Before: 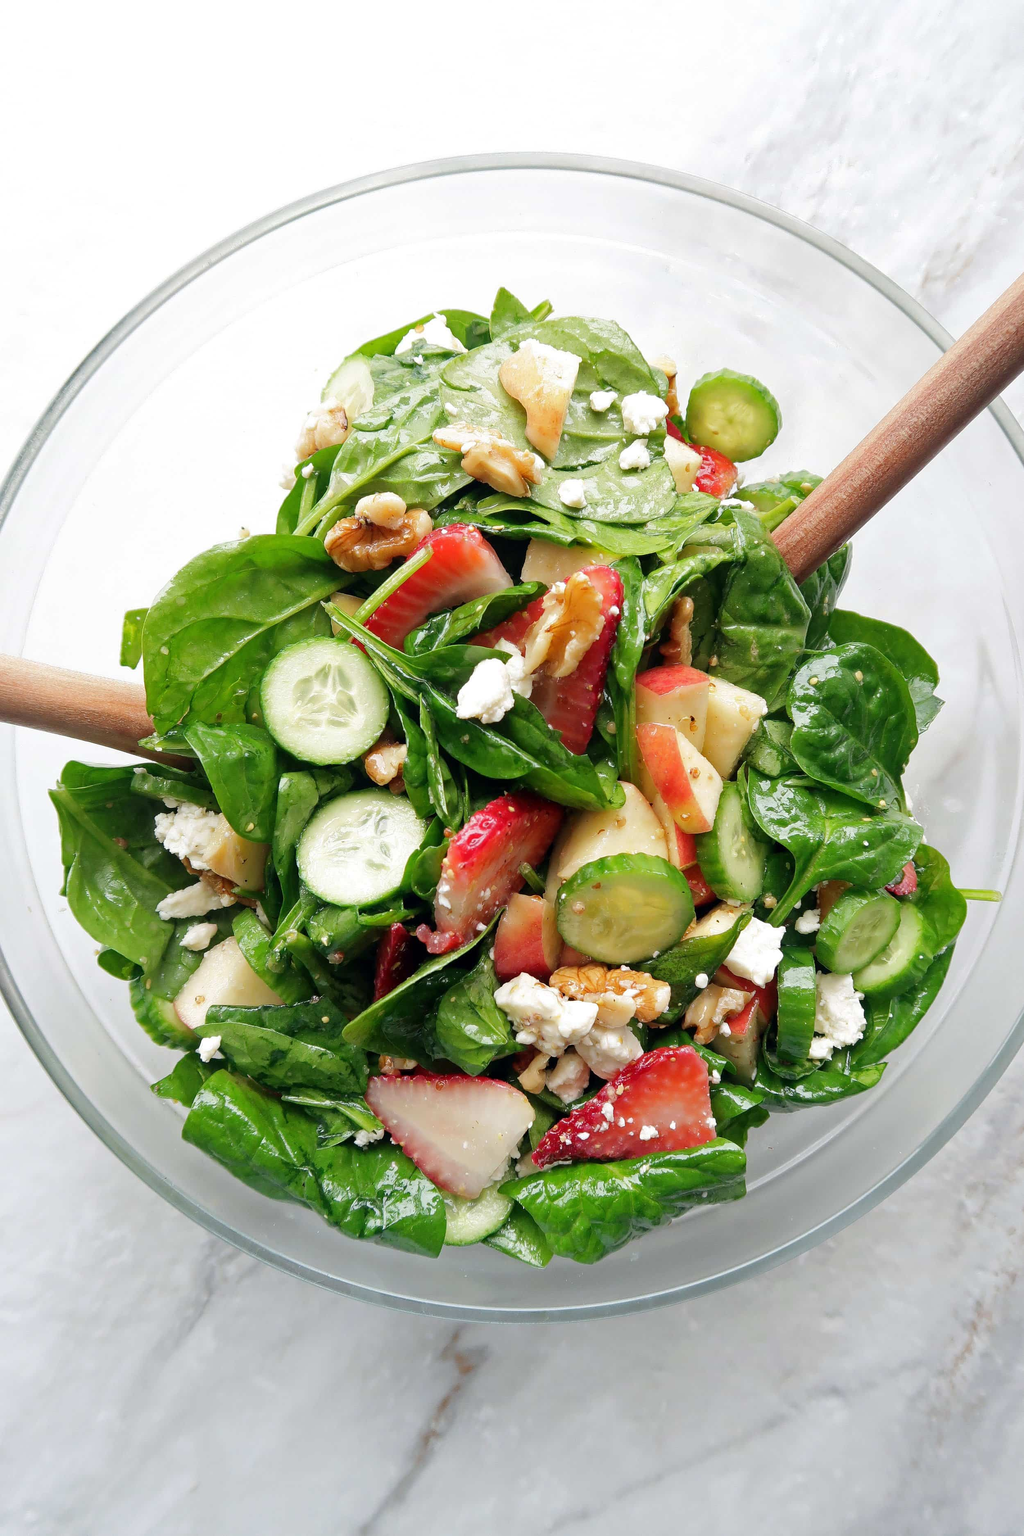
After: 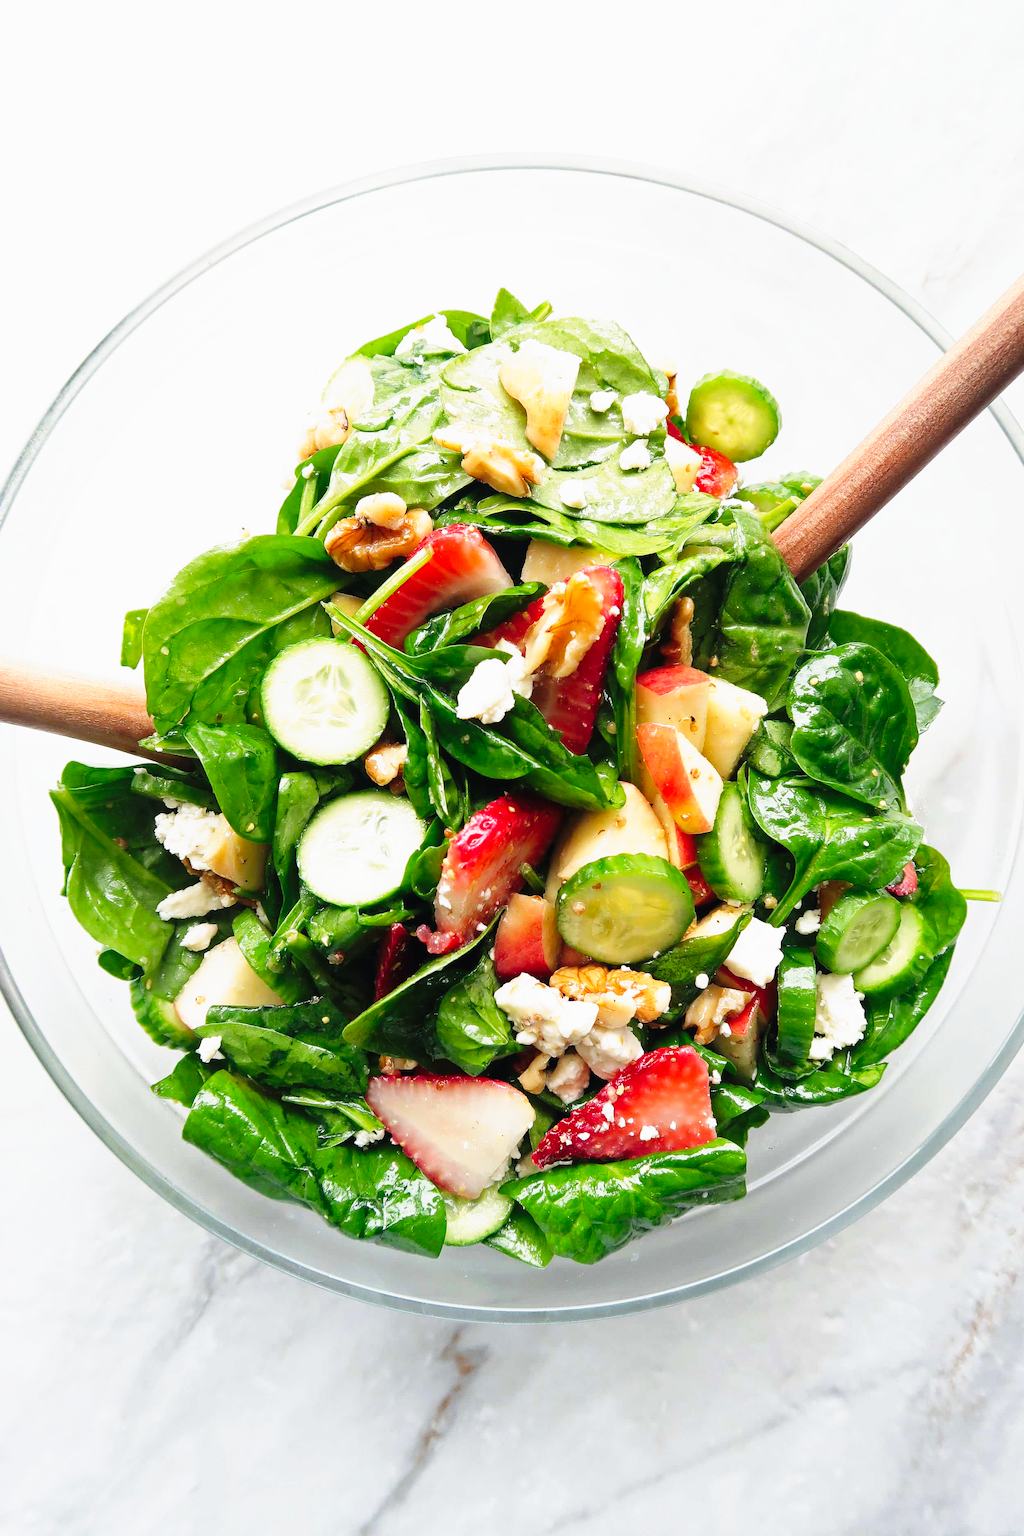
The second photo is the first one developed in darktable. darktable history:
tone curve: curves: ch0 [(0, 0.018) (0.162, 0.128) (0.434, 0.478) (0.667, 0.785) (0.819, 0.943) (1, 0.991)]; ch1 [(0, 0) (0.402, 0.36) (0.476, 0.449) (0.506, 0.505) (0.523, 0.518) (0.579, 0.626) (0.641, 0.668) (0.693, 0.745) (0.861, 0.934) (1, 1)]; ch2 [(0, 0) (0.424, 0.388) (0.483, 0.472) (0.503, 0.505) (0.521, 0.519) (0.547, 0.581) (0.582, 0.648) (0.699, 0.759) (0.997, 0.858)], preserve colors none
